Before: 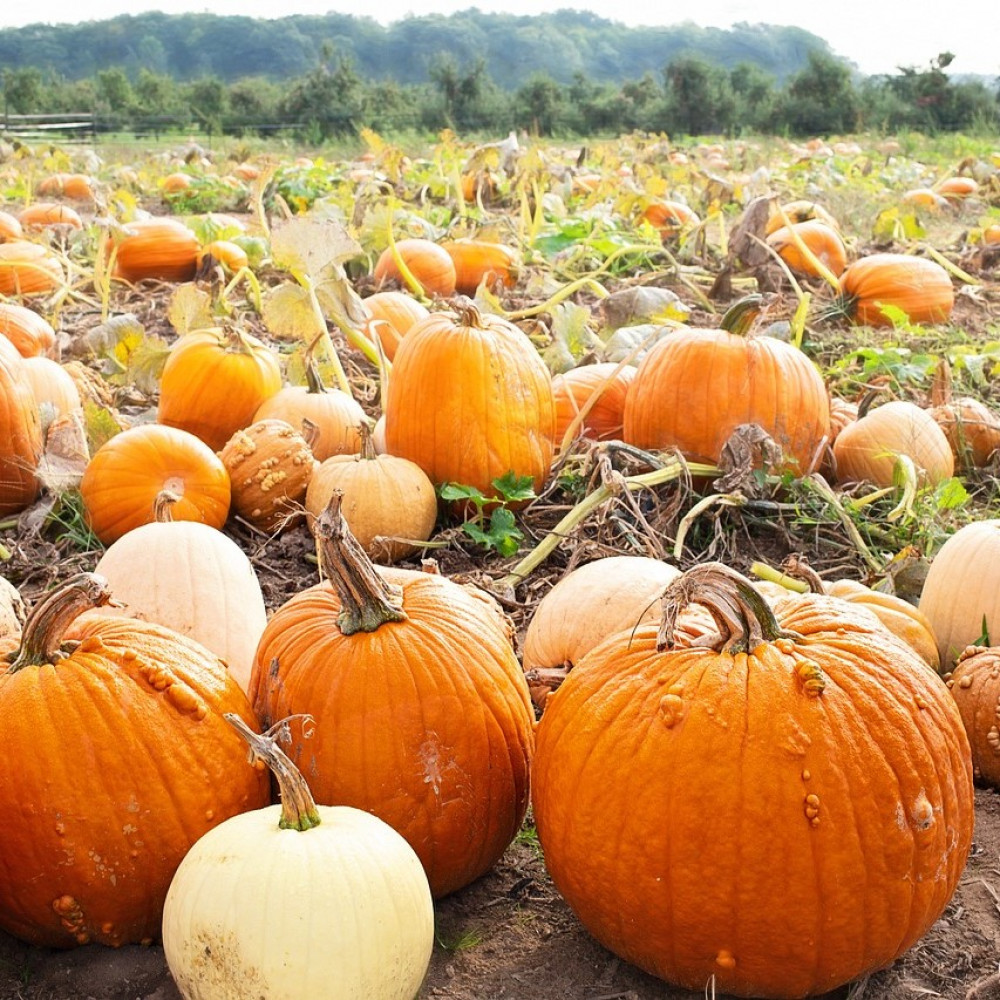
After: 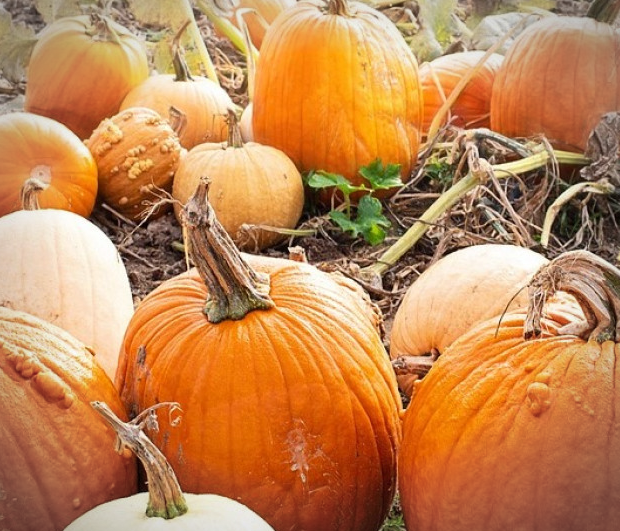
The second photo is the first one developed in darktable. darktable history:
crop: left 13.312%, top 31.28%, right 24.627%, bottom 15.582%
vignetting: automatic ratio true
